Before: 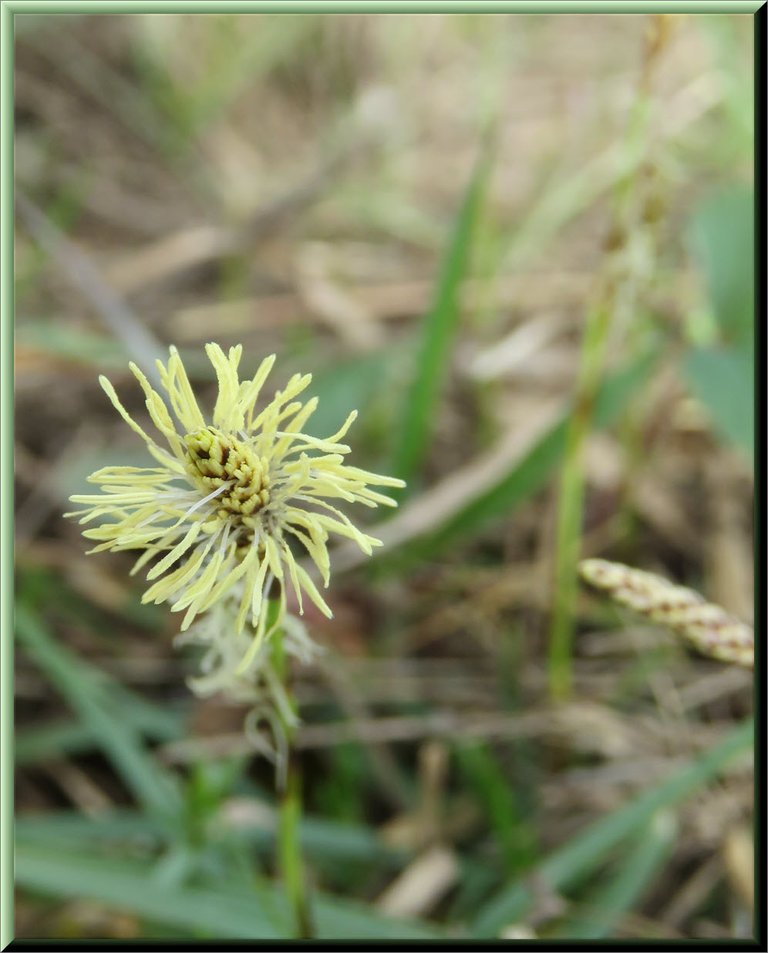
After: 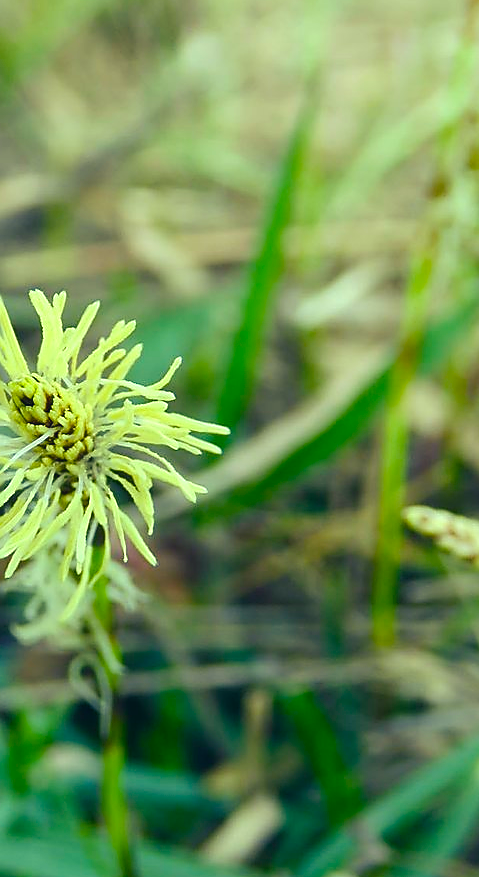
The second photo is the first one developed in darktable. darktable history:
color balance rgb: shadows lift › luminance -40.959%, shadows lift › chroma 14.465%, shadows lift › hue 260.37°, highlights gain › luminance 15.124%, highlights gain › chroma 6.966%, highlights gain › hue 124.94°, global offset › luminance 0.496%, linear chroma grading › global chroma 14.391%, perceptual saturation grading › global saturation 20%, perceptual saturation grading › highlights -25.659%, perceptual saturation grading › shadows 50.073%, global vibrance 20%
sharpen: radius 1.369, amount 1.234, threshold 0.823
crop and rotate: left 22.933%, top 5.622%, right 14.685%, bottom 2.32%
